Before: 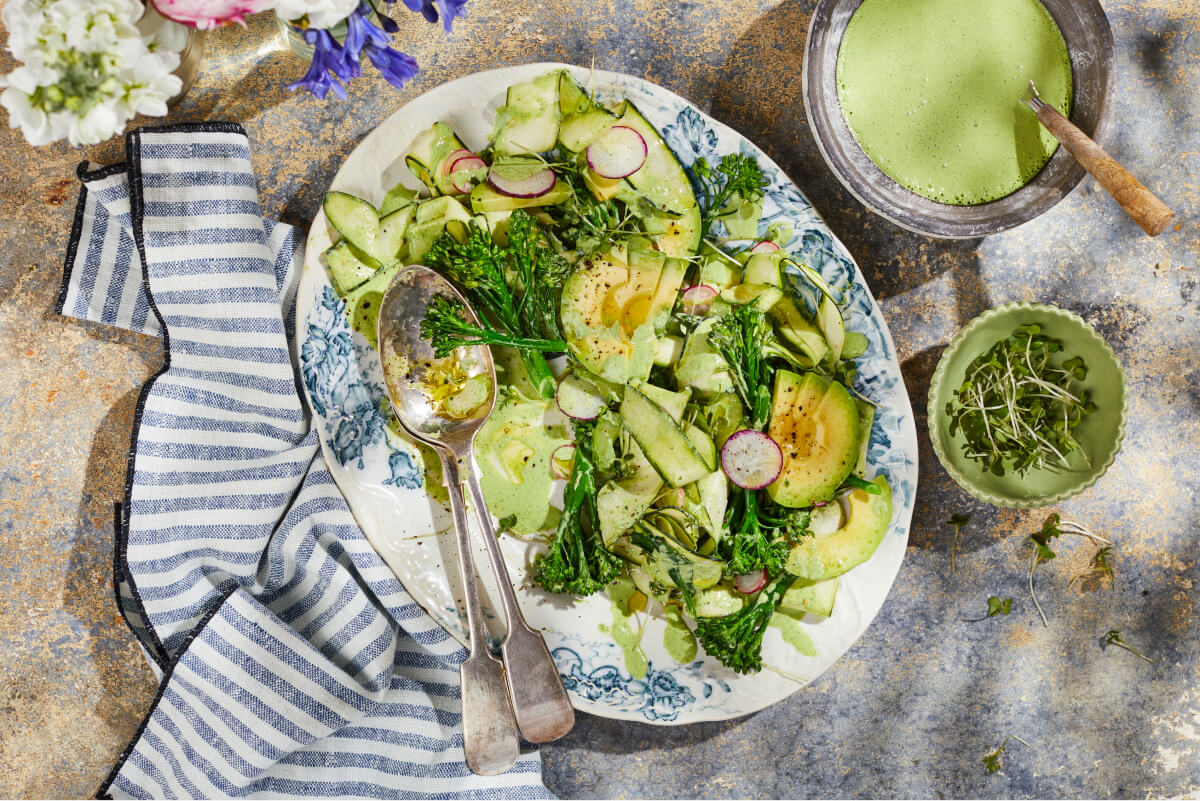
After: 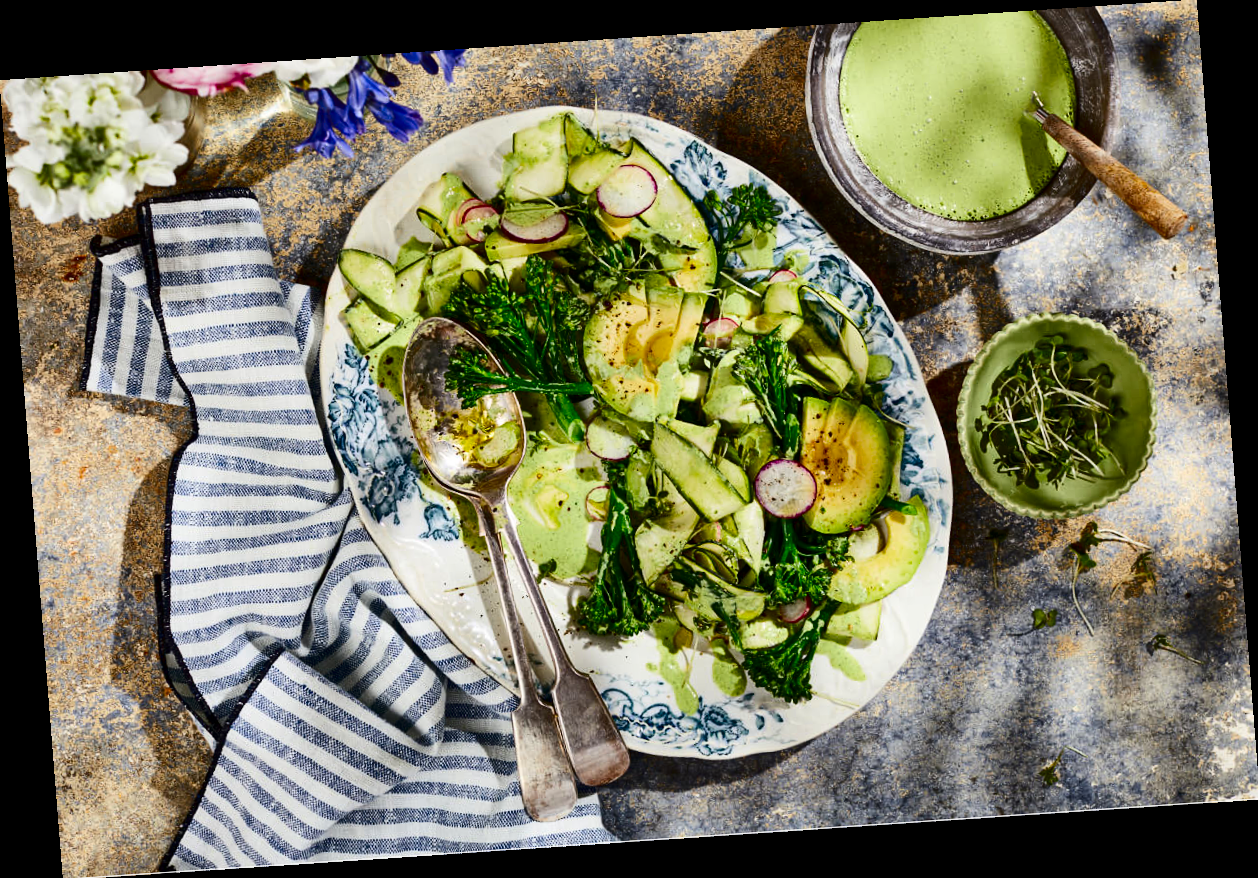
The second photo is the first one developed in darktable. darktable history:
contrast brightness saturation: contrast 0.24, brightness -0.24, saturation 0.14
rotate and perspective: rotation -4.2°, shear 0.006, automatic cropping off
